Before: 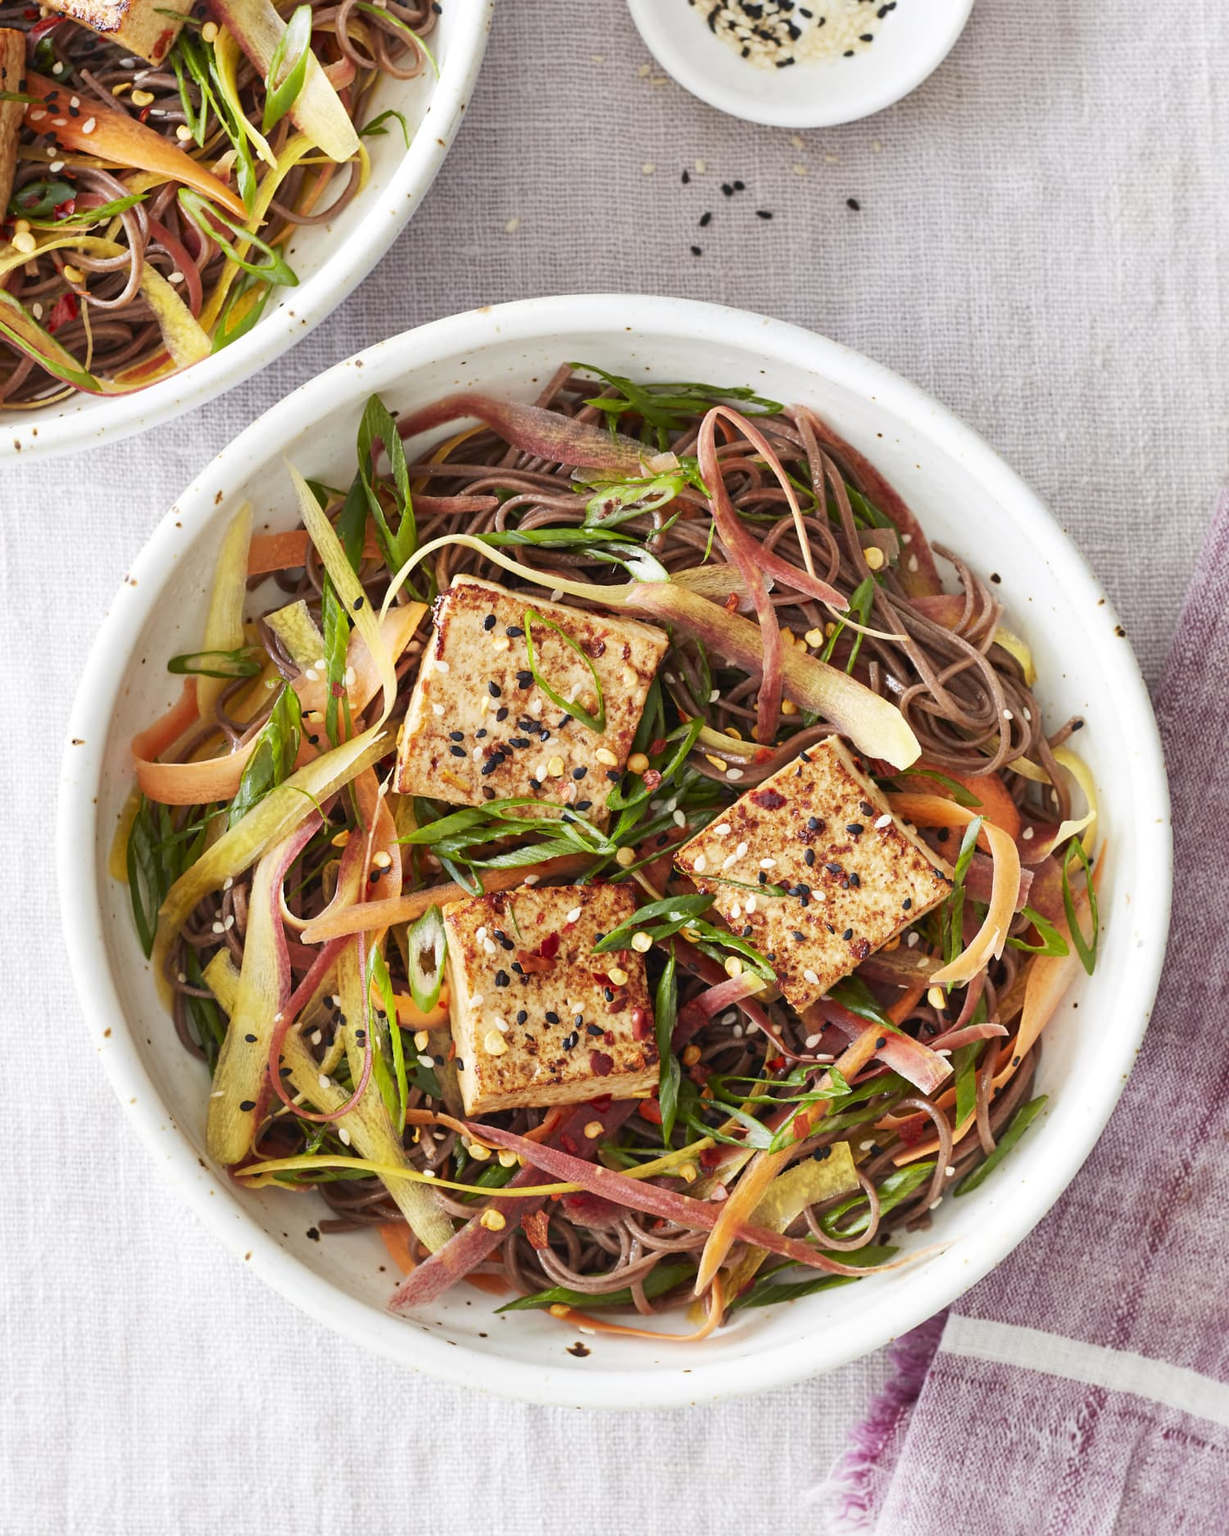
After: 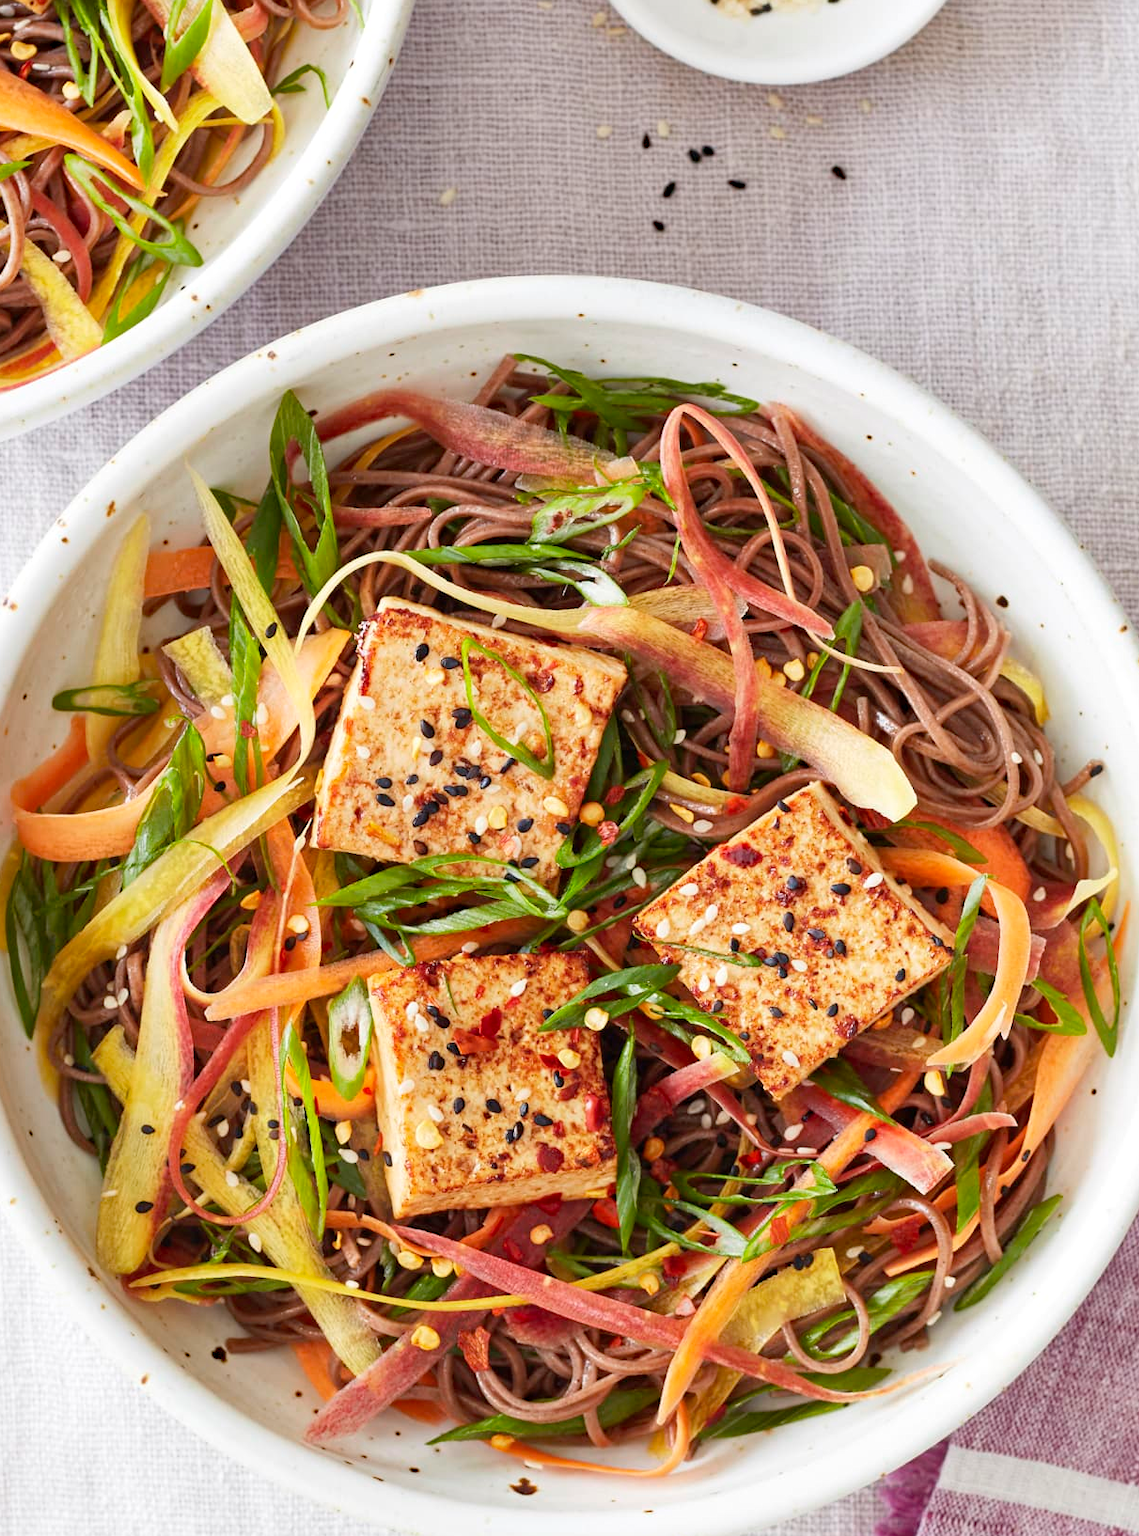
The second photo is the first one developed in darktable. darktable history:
levels: levels [0, 0.478, 1]
crop: left 9.971%, top 3.527%, right 9.212%, bottom 9.316%
haze removal: compatibility mode true, adaptive false
